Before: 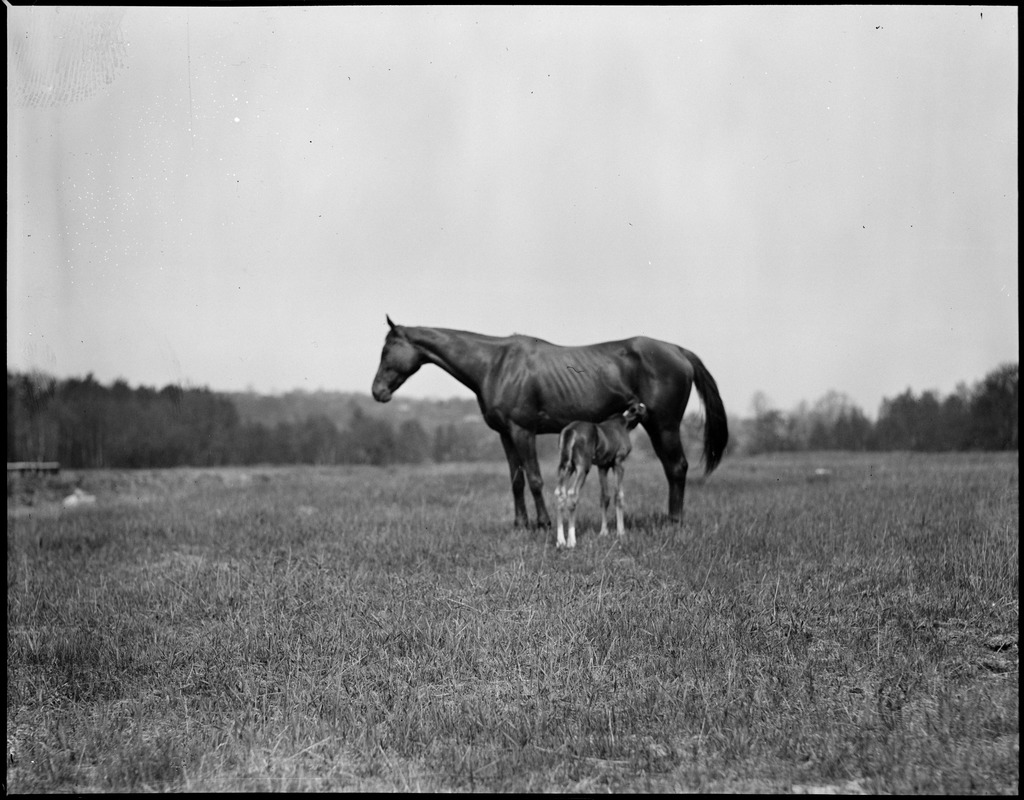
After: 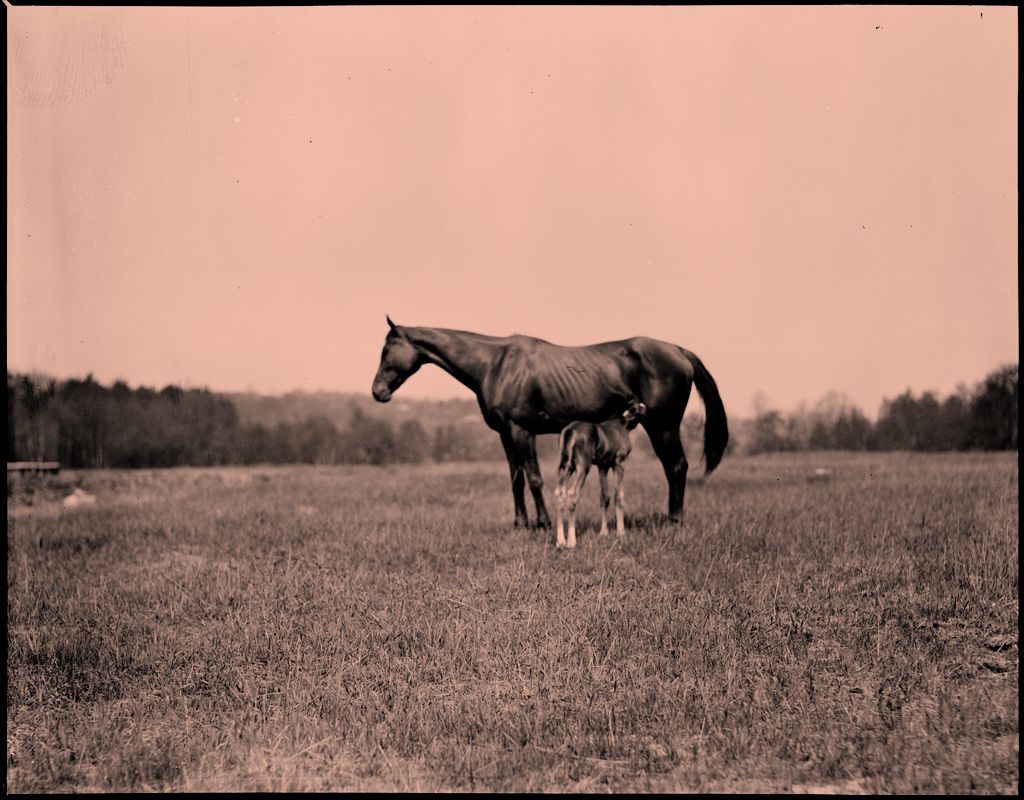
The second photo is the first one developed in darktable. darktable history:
filmic rgb: black relative exposure -7.65 EV, white relative exposure 4.56 EV, hardness 3.61
color correction: highlights a* 21.88, highlights b* 22.25
